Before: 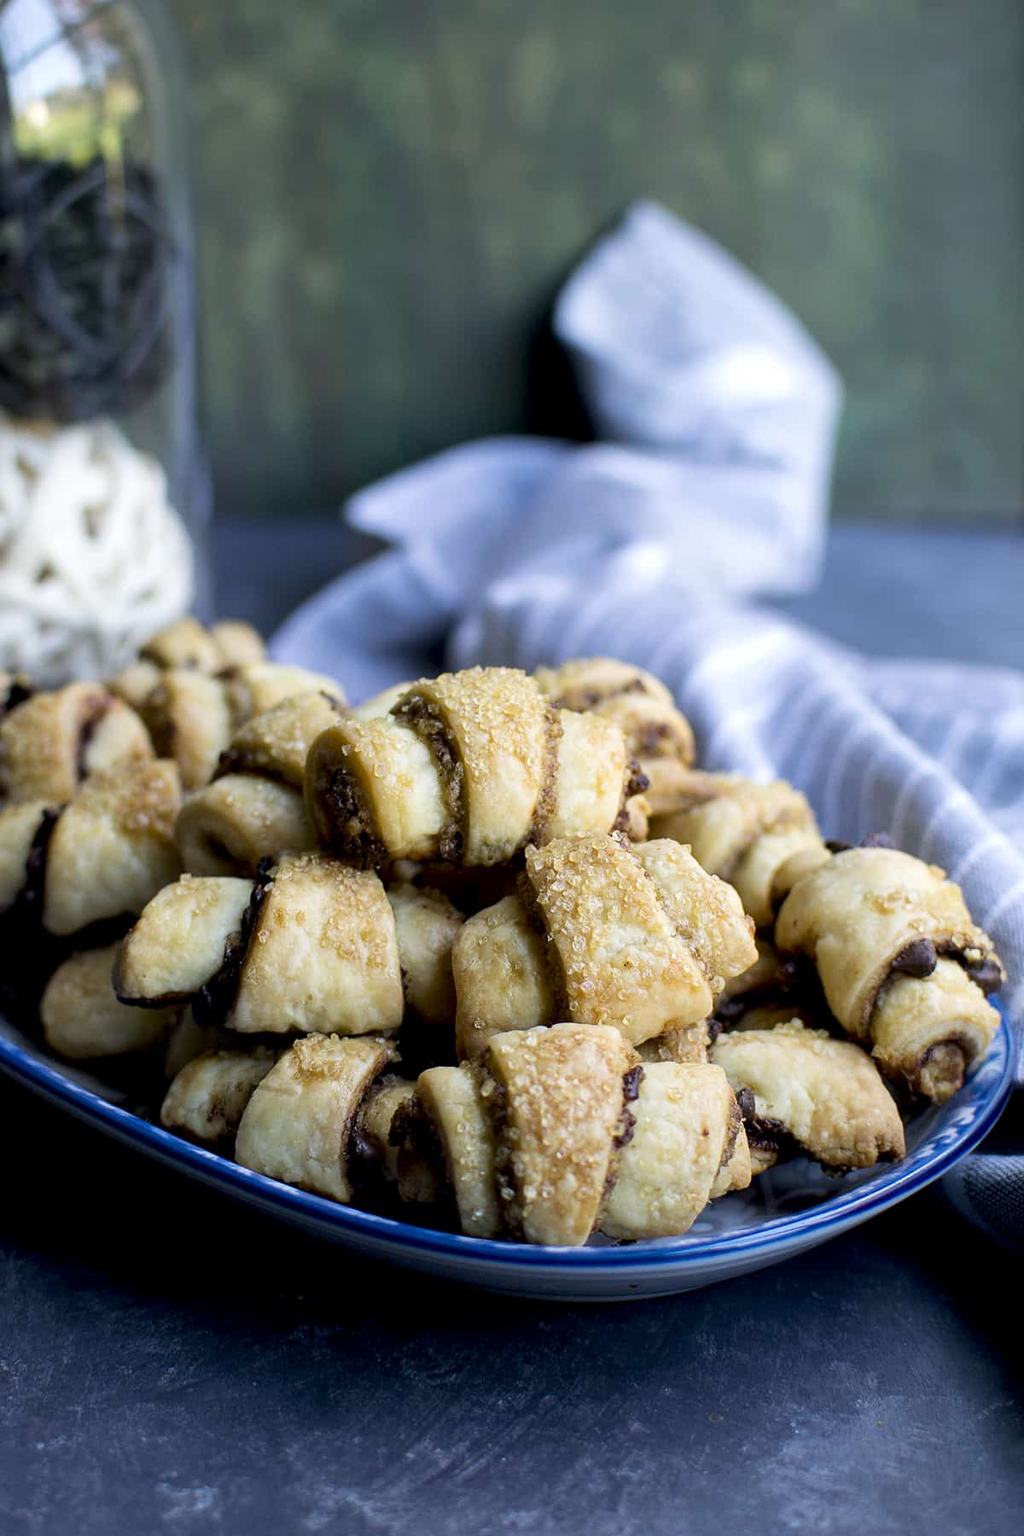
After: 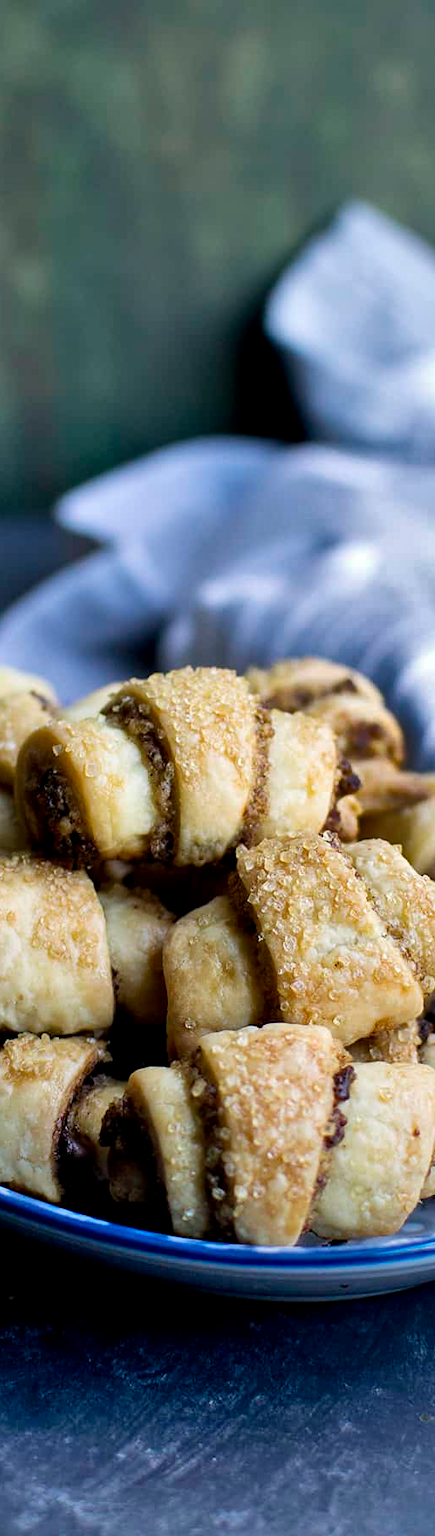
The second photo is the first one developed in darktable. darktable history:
crop: left 28.265%, right 29.217%
shadows and highlights: white point adjustment 0.093, highlights -70.23, soften with gaussian
